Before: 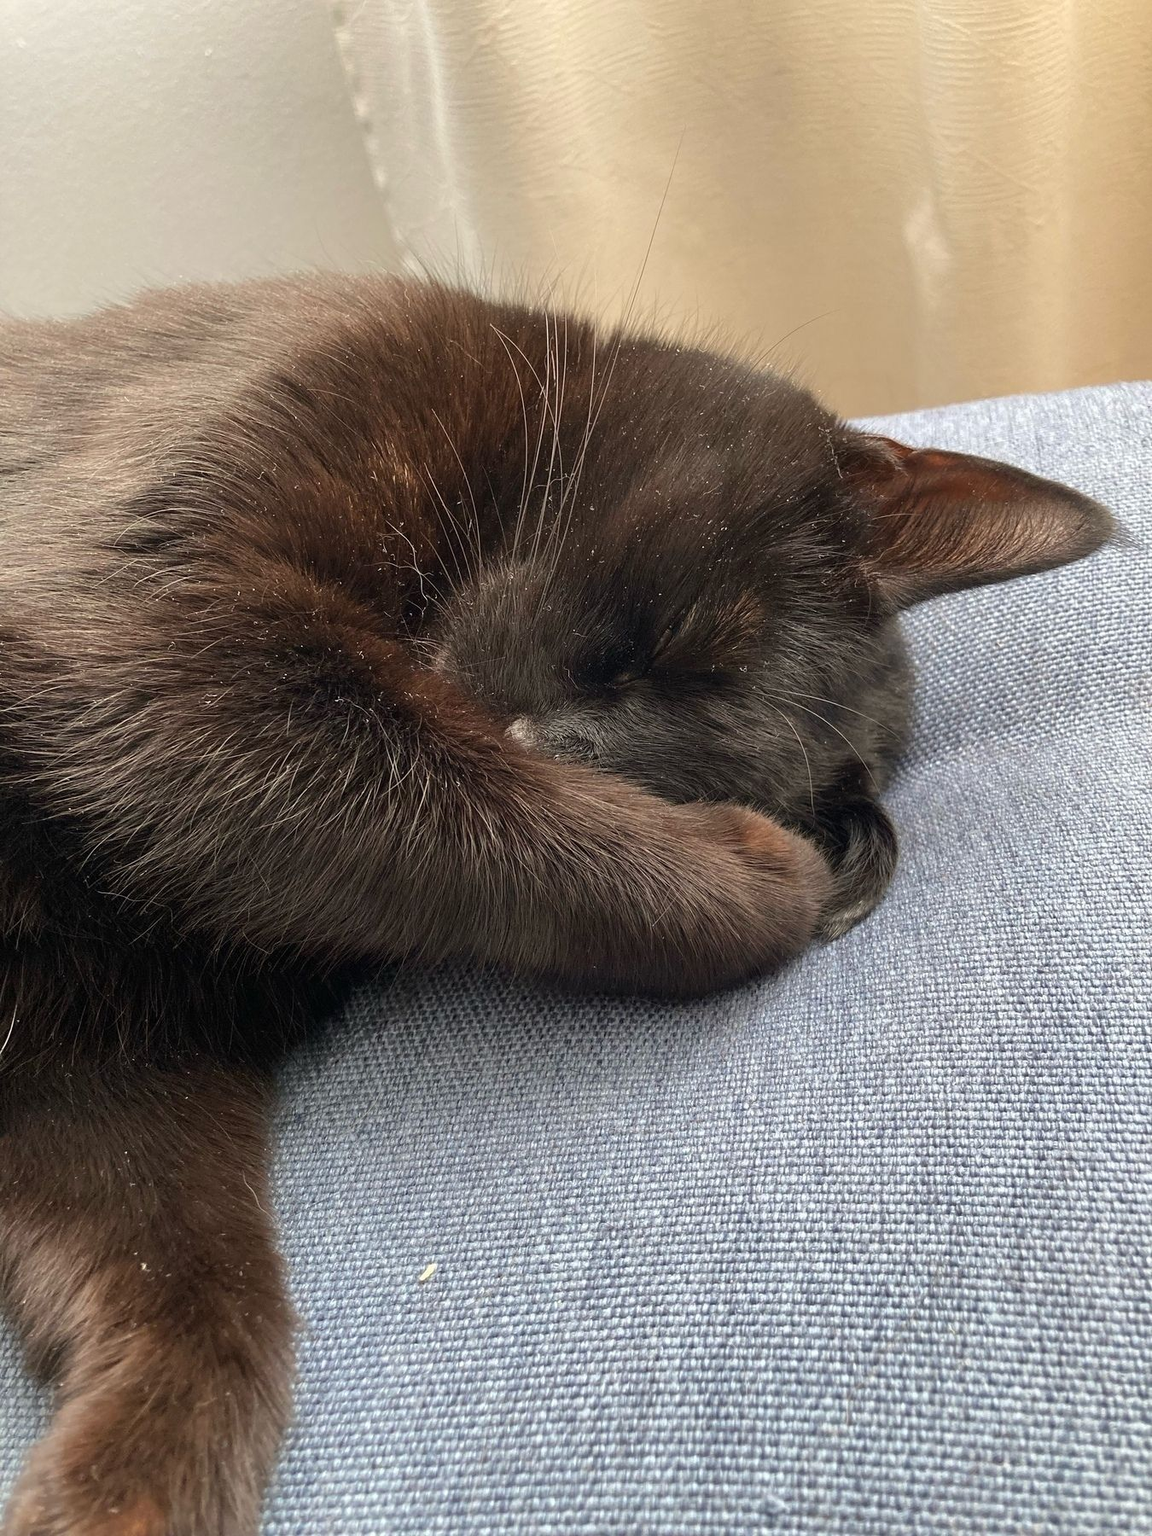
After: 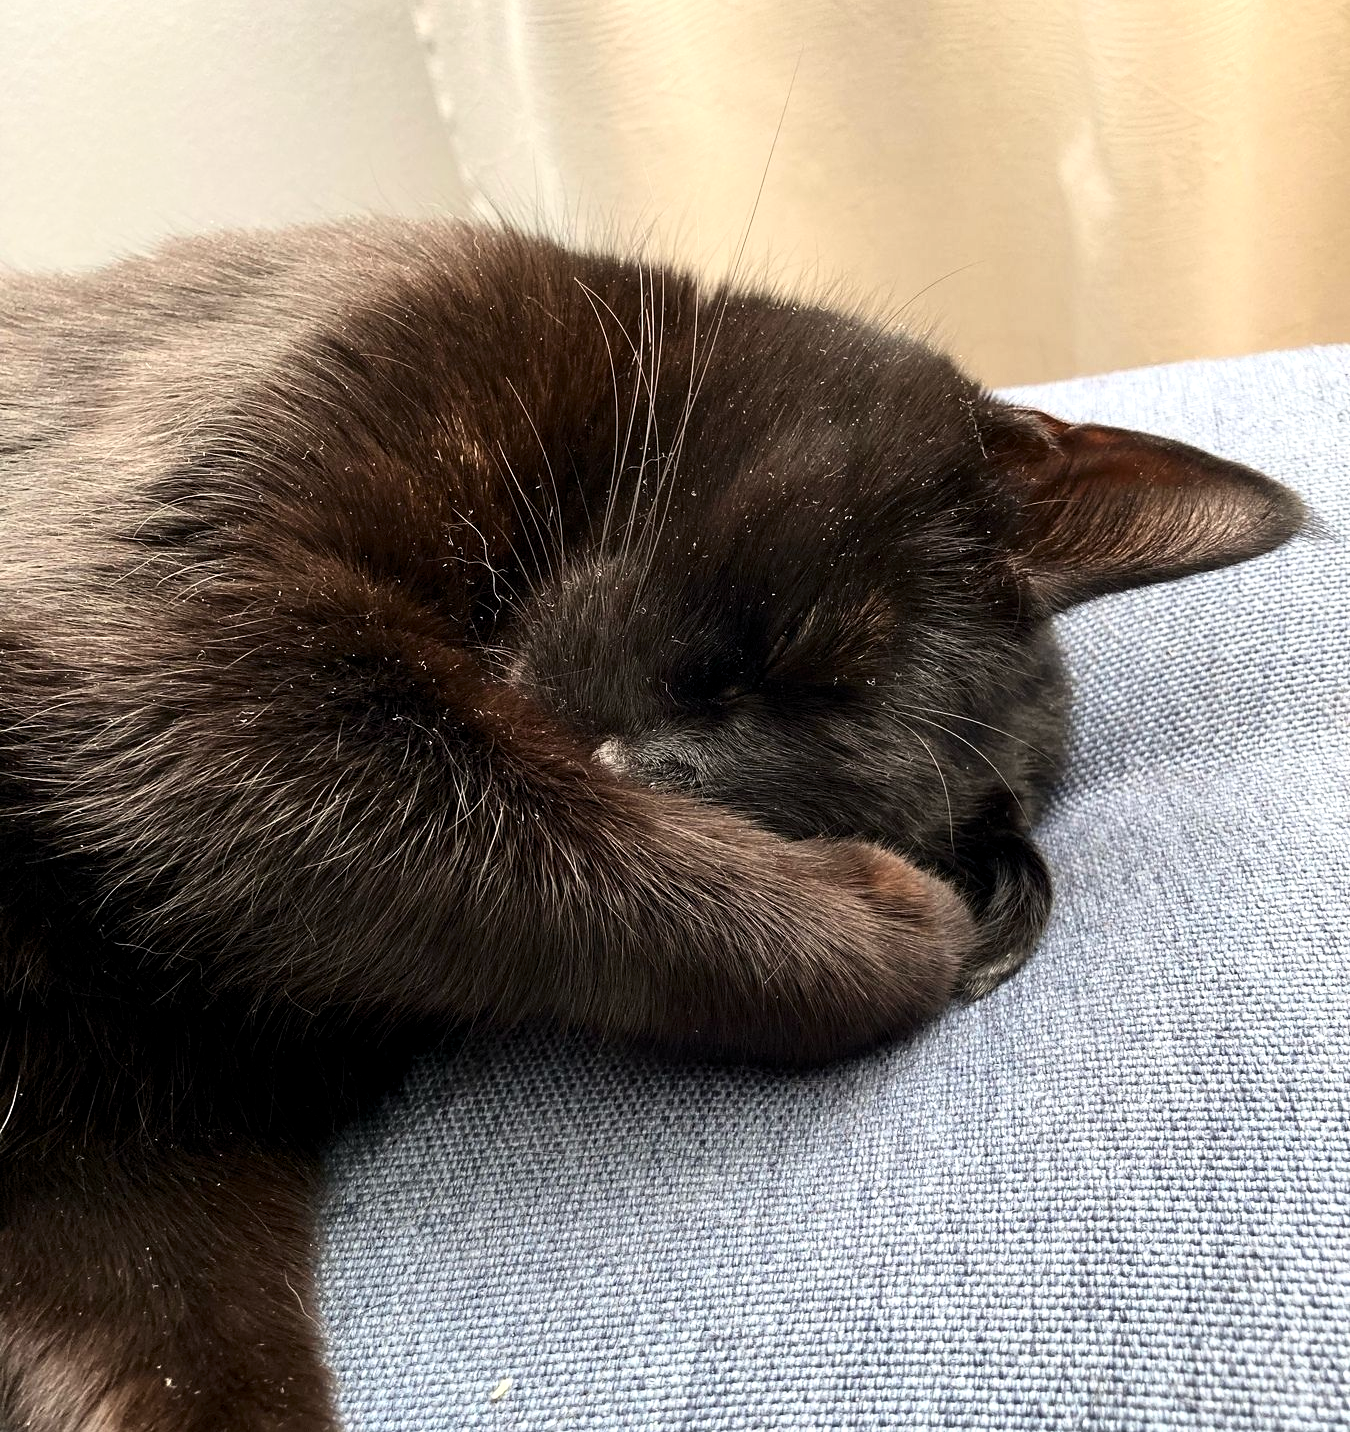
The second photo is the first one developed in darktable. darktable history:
crop and rotate: top 5.669%, bottom 14.773%
tone curve: curves: ch0 [(0, 0) (0.137, 0.063) (0.255, 0.176) (0.502, 0.502) (0.749, 0.839) (1, 1)], color space Lab, independent channels, preserve colors none
levels: levels [0.016, 0.484, 0.953]
